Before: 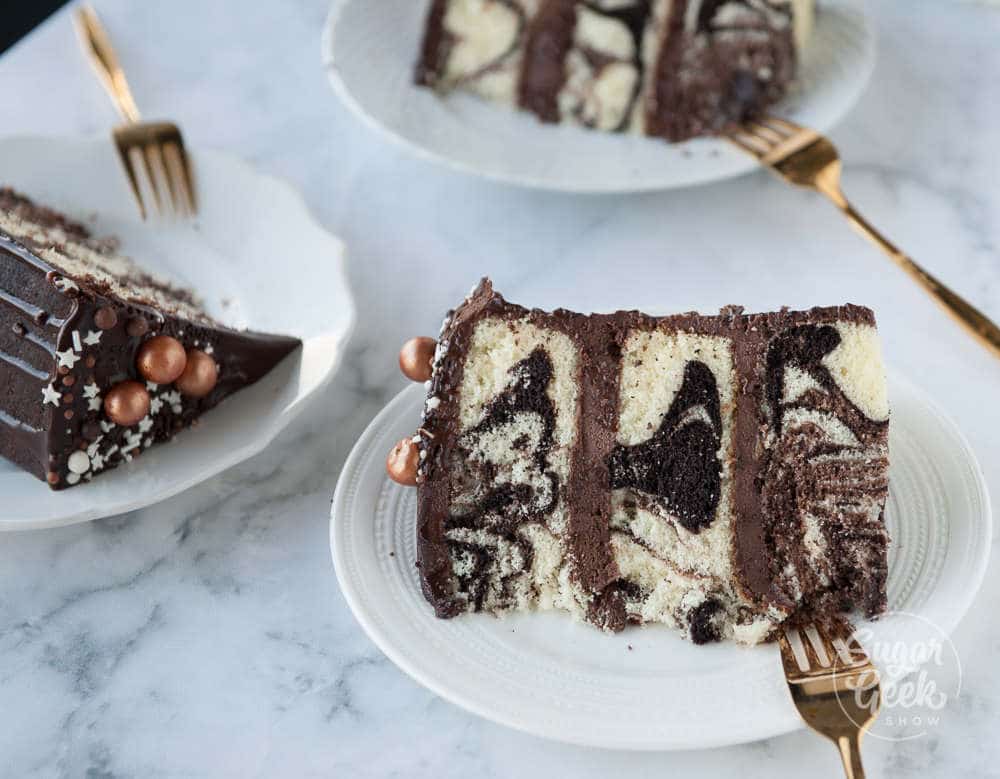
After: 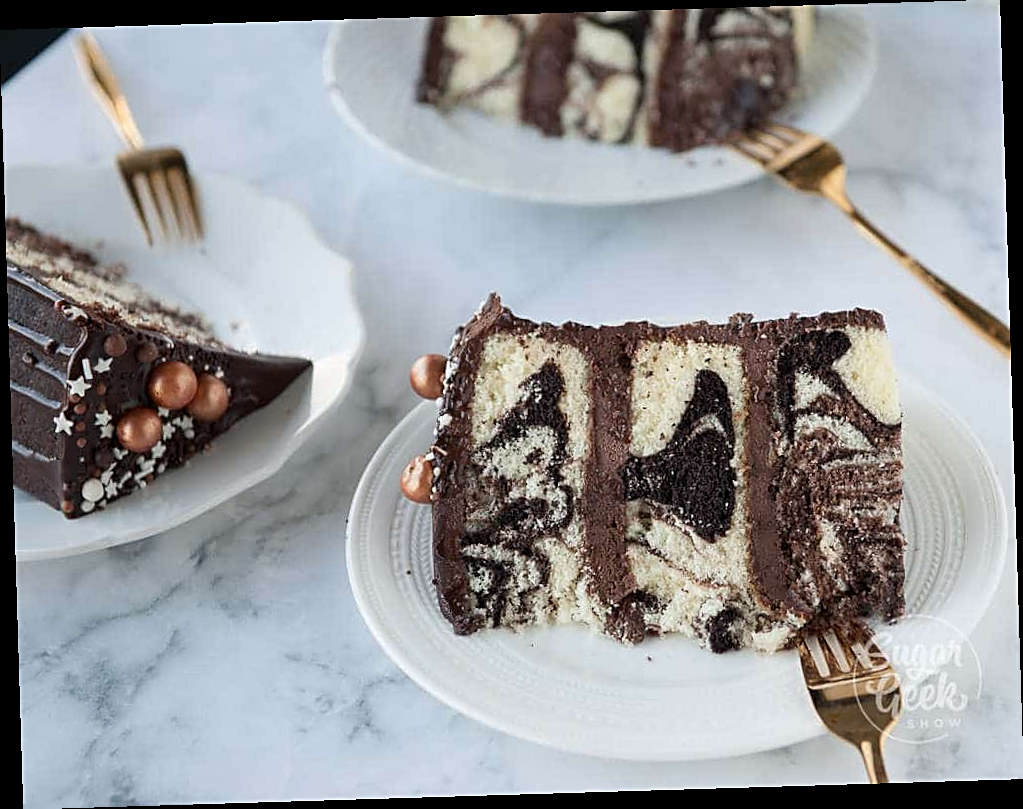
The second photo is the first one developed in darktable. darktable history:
rotate and perspective: rotation -1.75°, automatic cropping off
sharpen: on, module defaults
